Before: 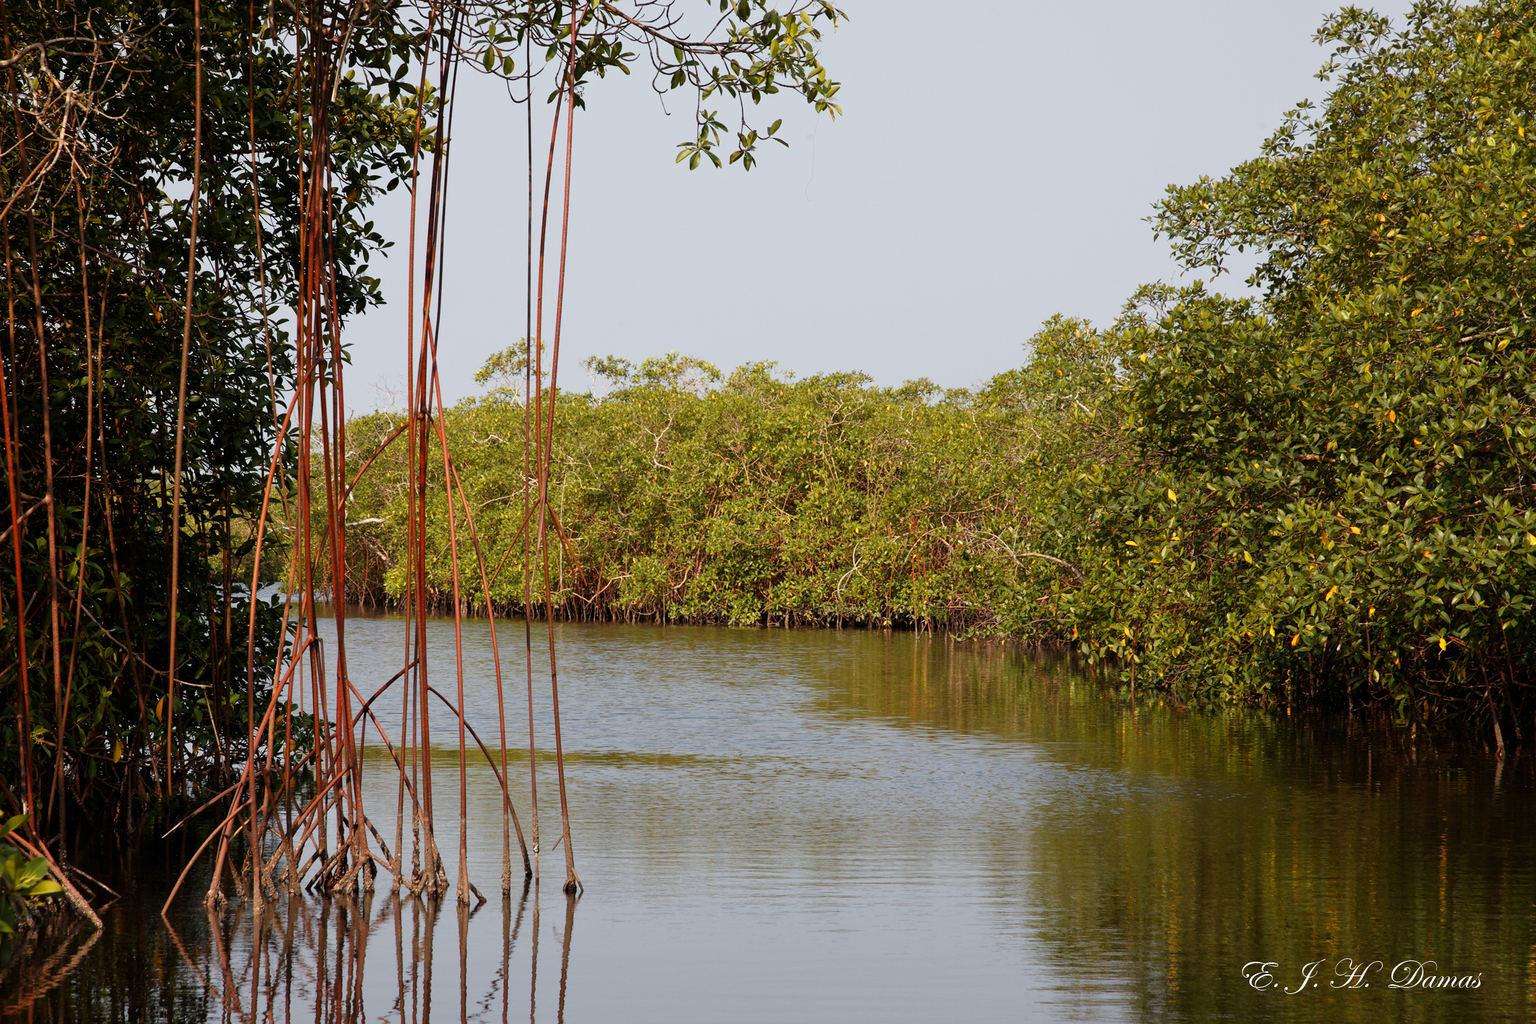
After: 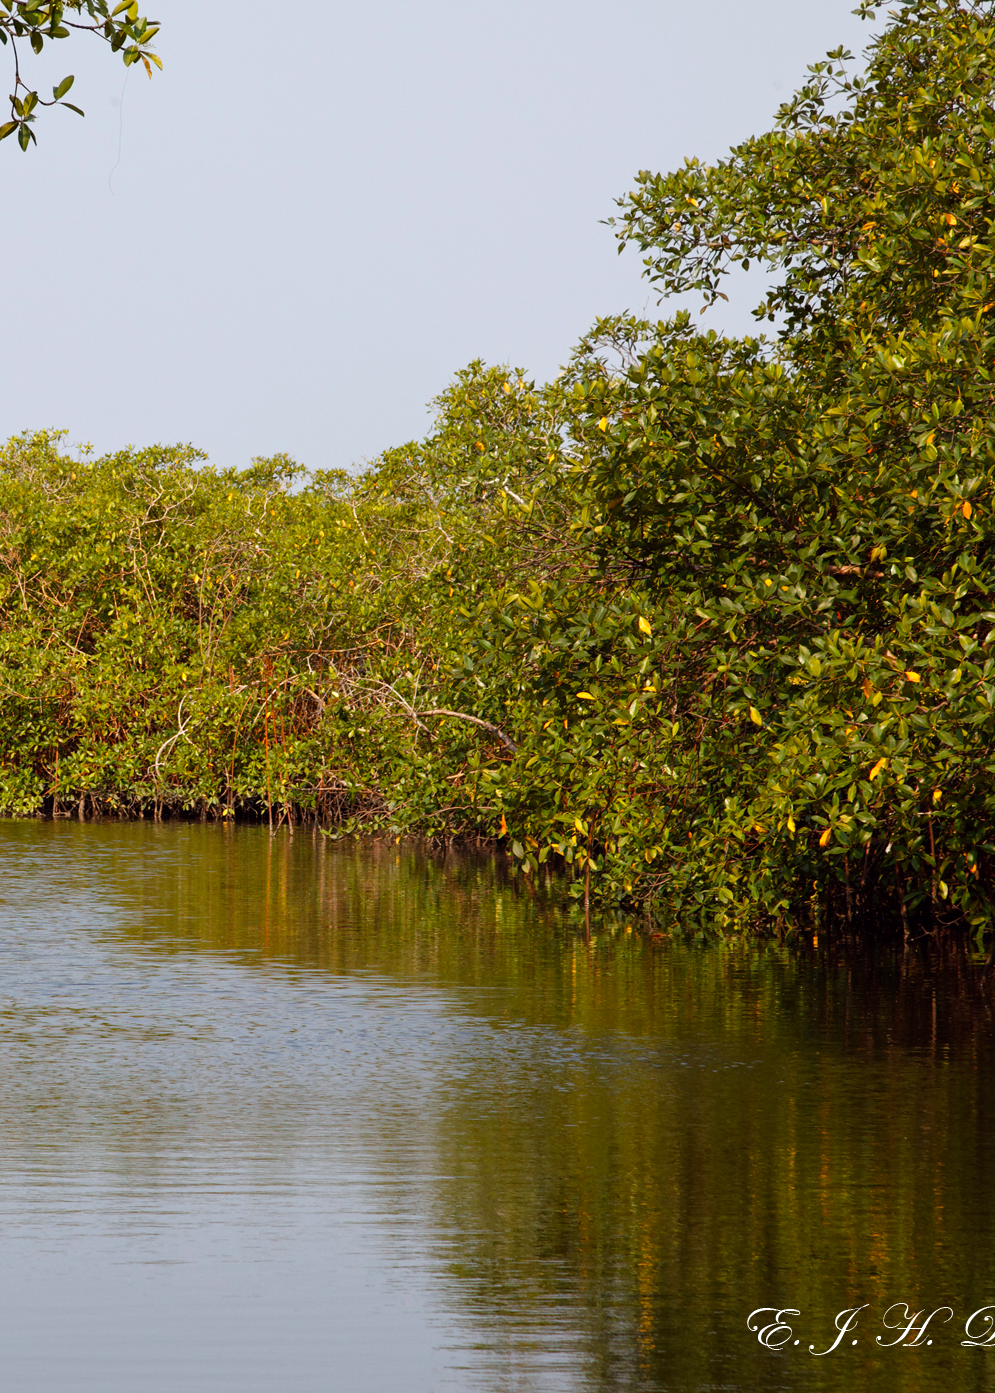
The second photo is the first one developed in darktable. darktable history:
crop: left 47.628%, top 6.643%, right 7.874%
color balance: lift [1, 1, 0.999, 1.001], gamma [1, 1.003, 1.005, 0.995], gain [1, 0.992, 0.988, 1.012], contrast 5%, output saturation 110%
